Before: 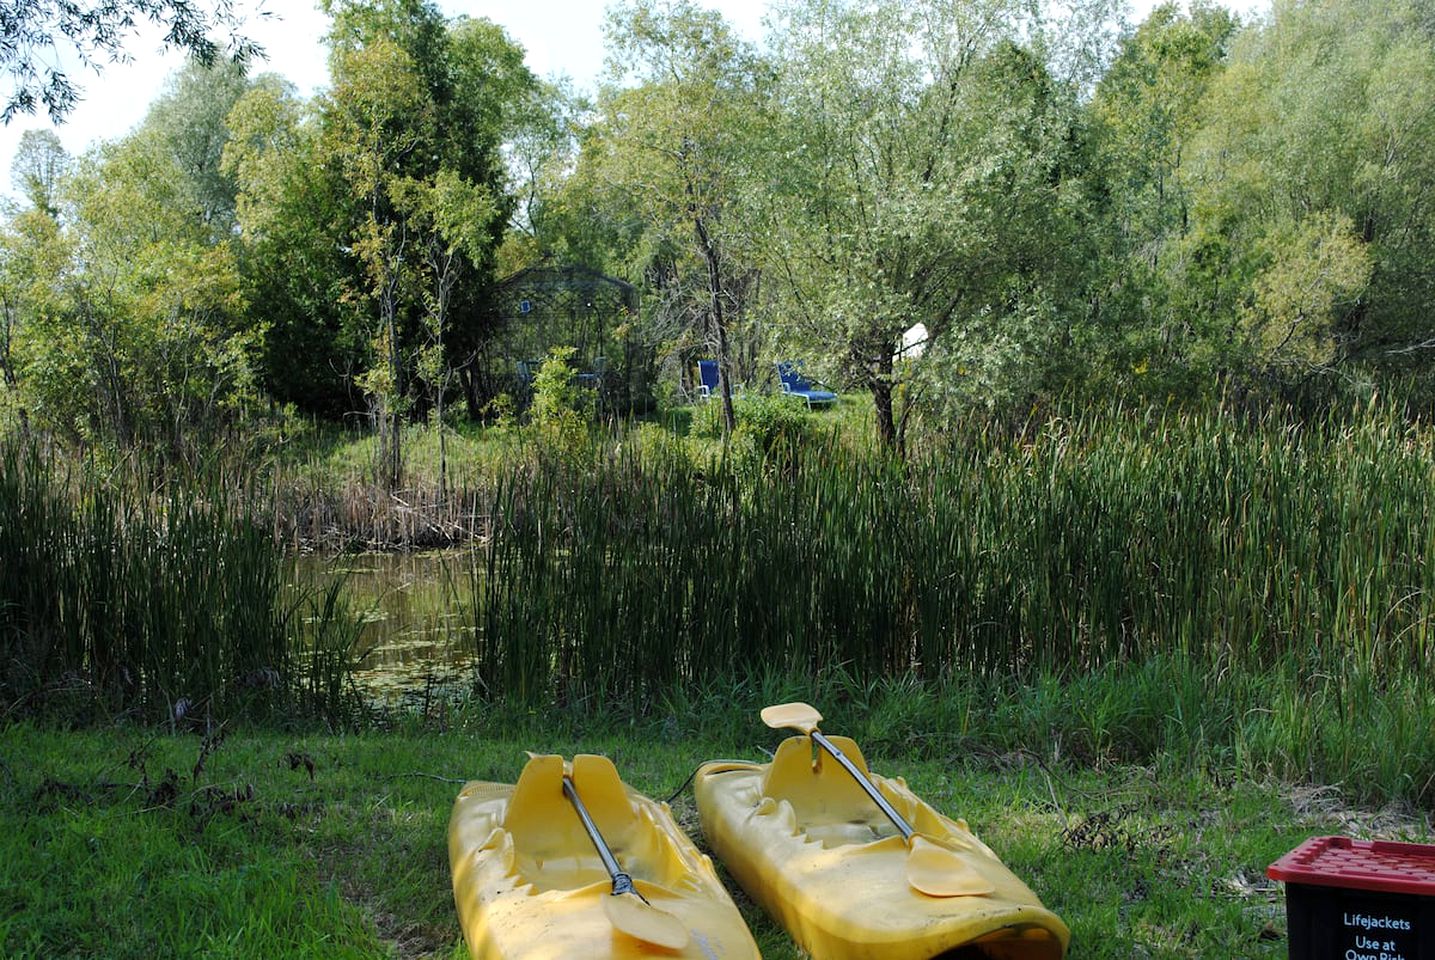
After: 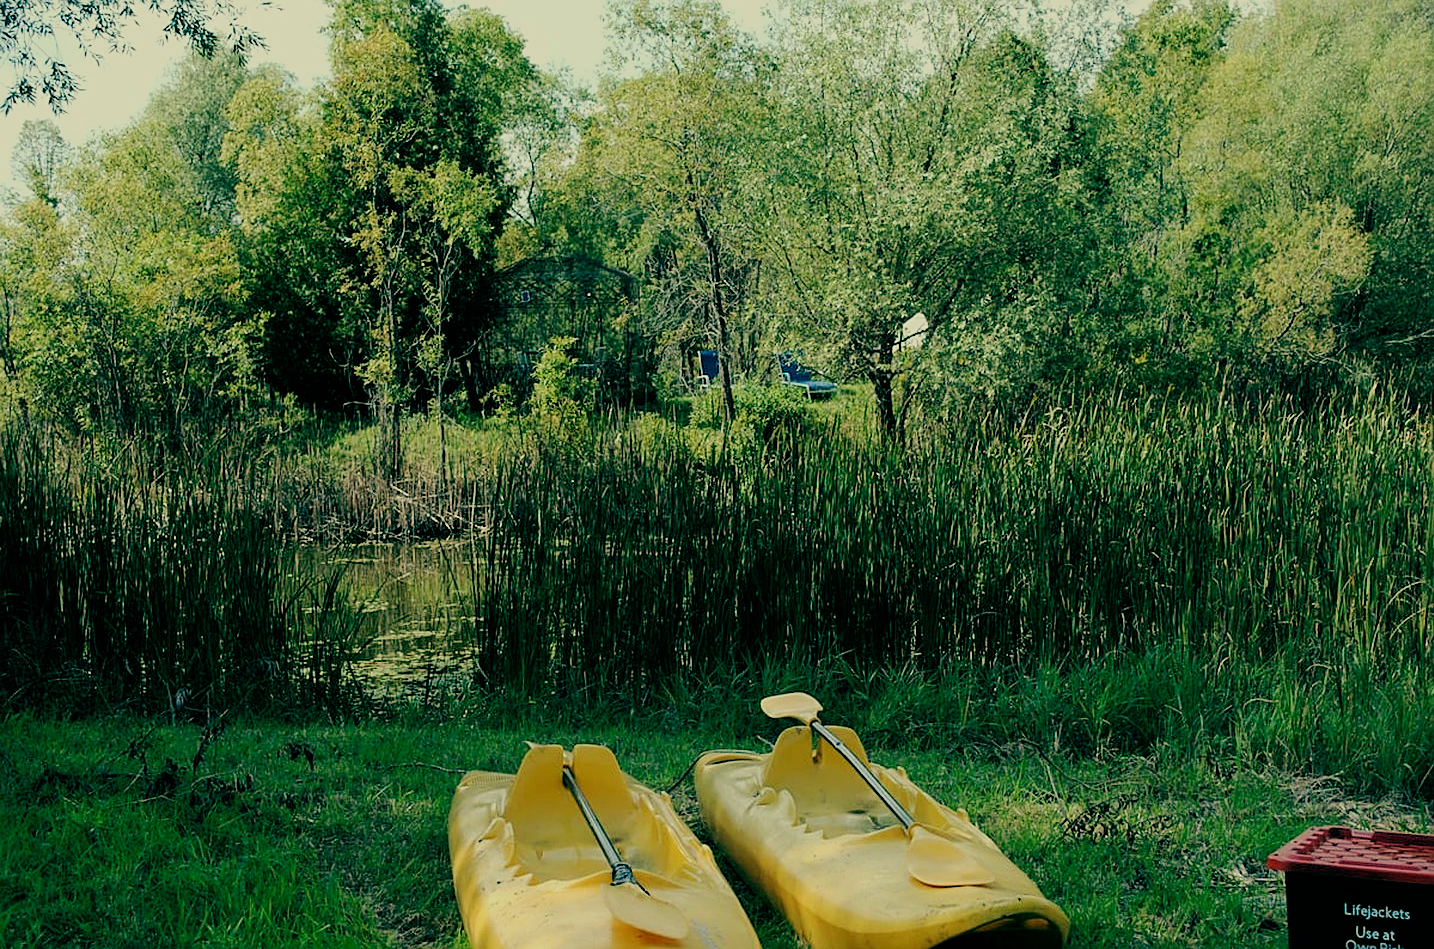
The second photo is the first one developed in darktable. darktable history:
crop: top 1.049%, right 0.001%
sharpen: on, module defaults
filmic rgb: black relative exposure -7.65 EV, white relative exposure 4.56 EV, hardness 3.61
color balance: mode lift, gamma, gain (sRGB), lift [1, 0.69, 1, 1], gamma [1, 1.482, 1, 1], gain [1, 1, 1, 0.802]
